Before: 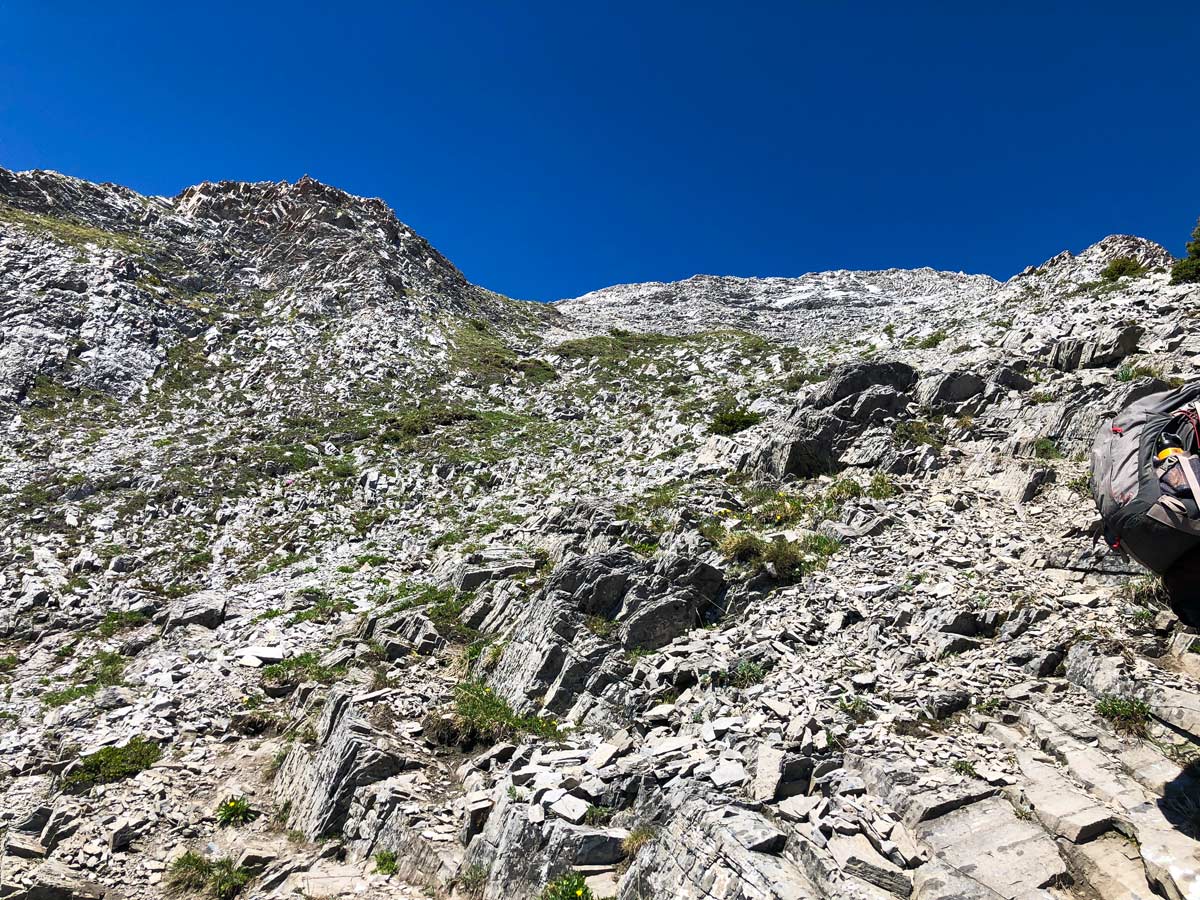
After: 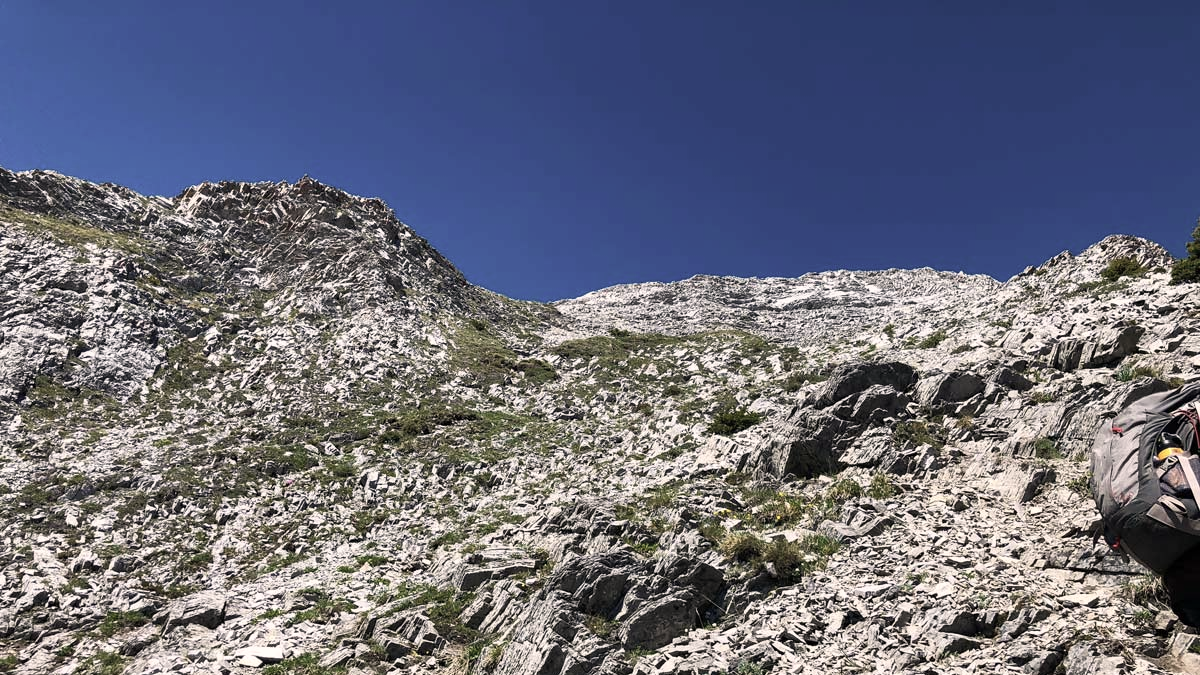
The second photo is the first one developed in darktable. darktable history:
crop: bottom 24.986%
color correction: highlights a* 5.52, highlights b* 5.22, saturation 0.668
